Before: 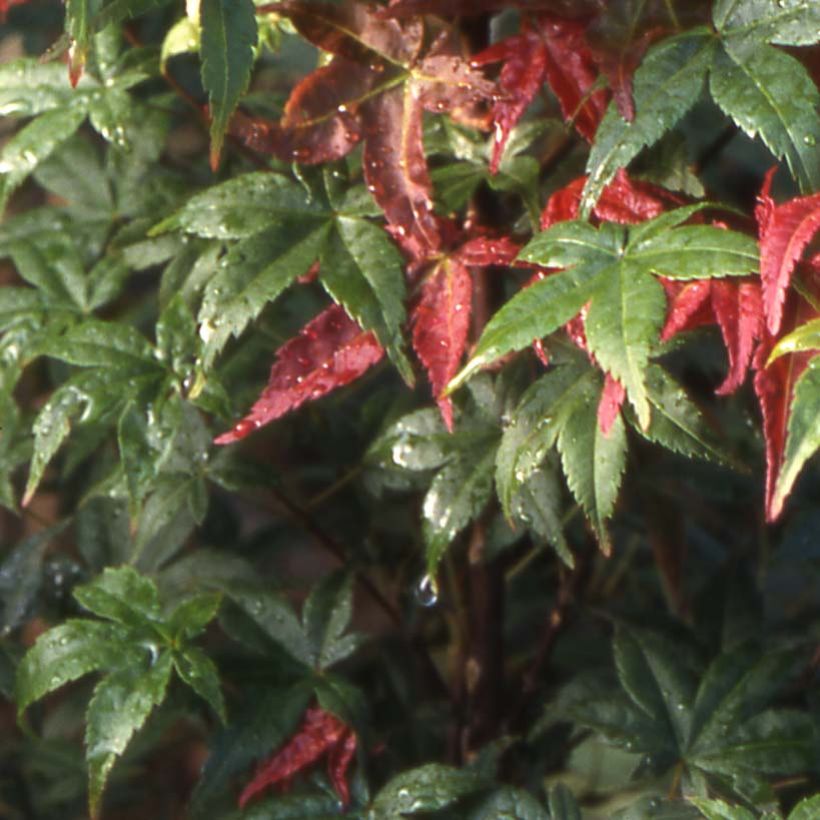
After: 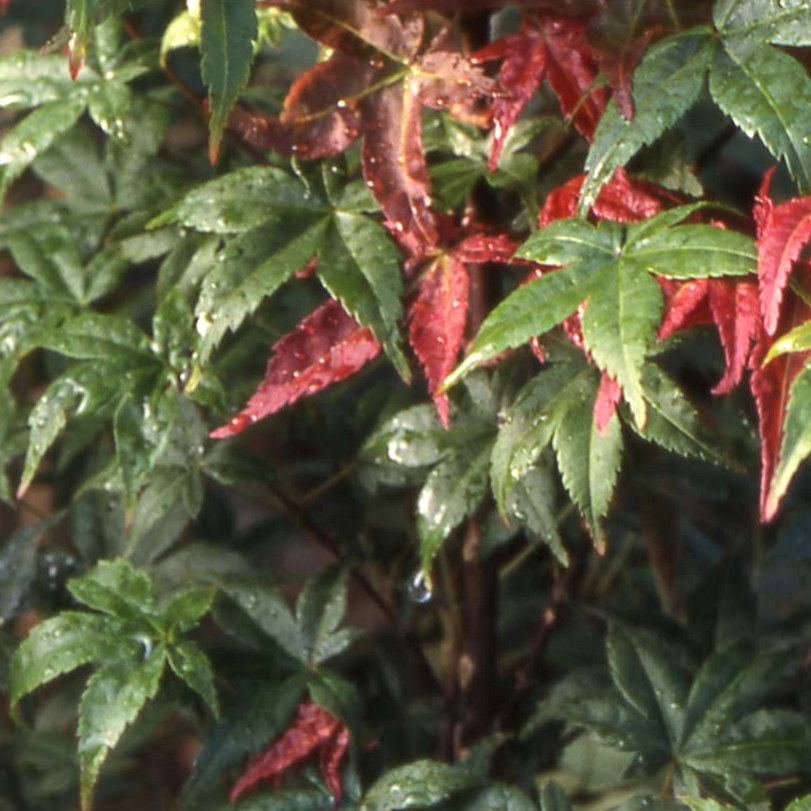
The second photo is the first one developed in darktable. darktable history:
crop and rotate: angle -0.634°
shadows and highlights: radius 108.5, shadows 44.06, highlights -67.36, low approximation 0.01, soften with gaussian
local contrast: mode bilateral grid, contrast 19, coarseness 50, detail 119%, midtone range 0.2
